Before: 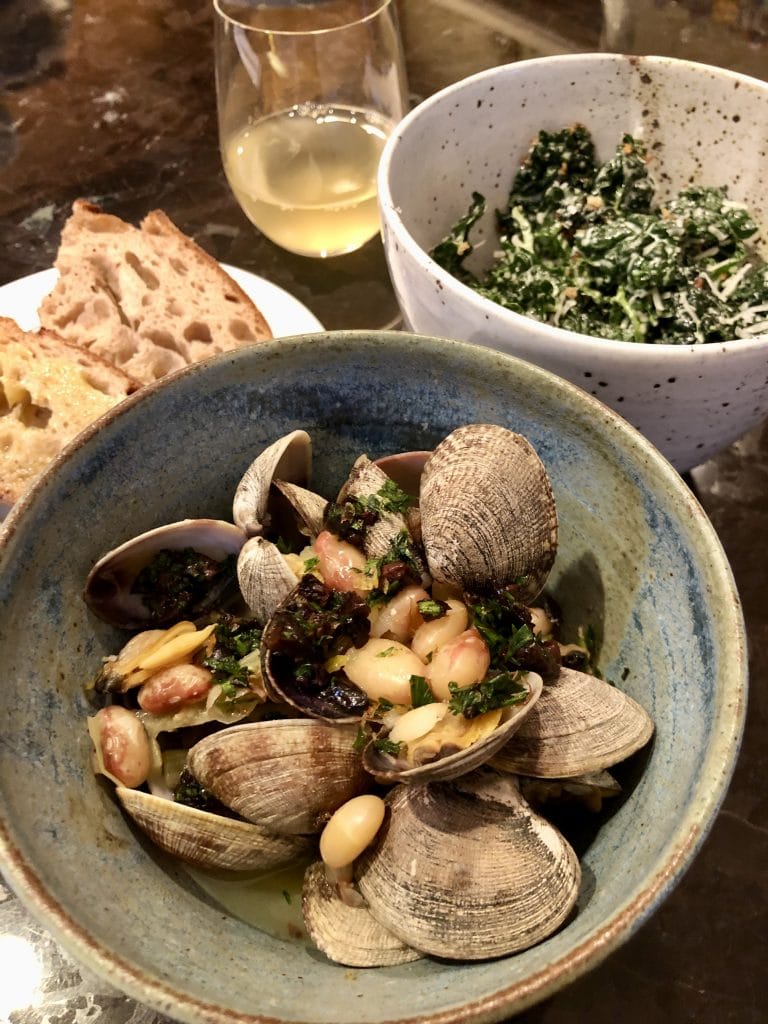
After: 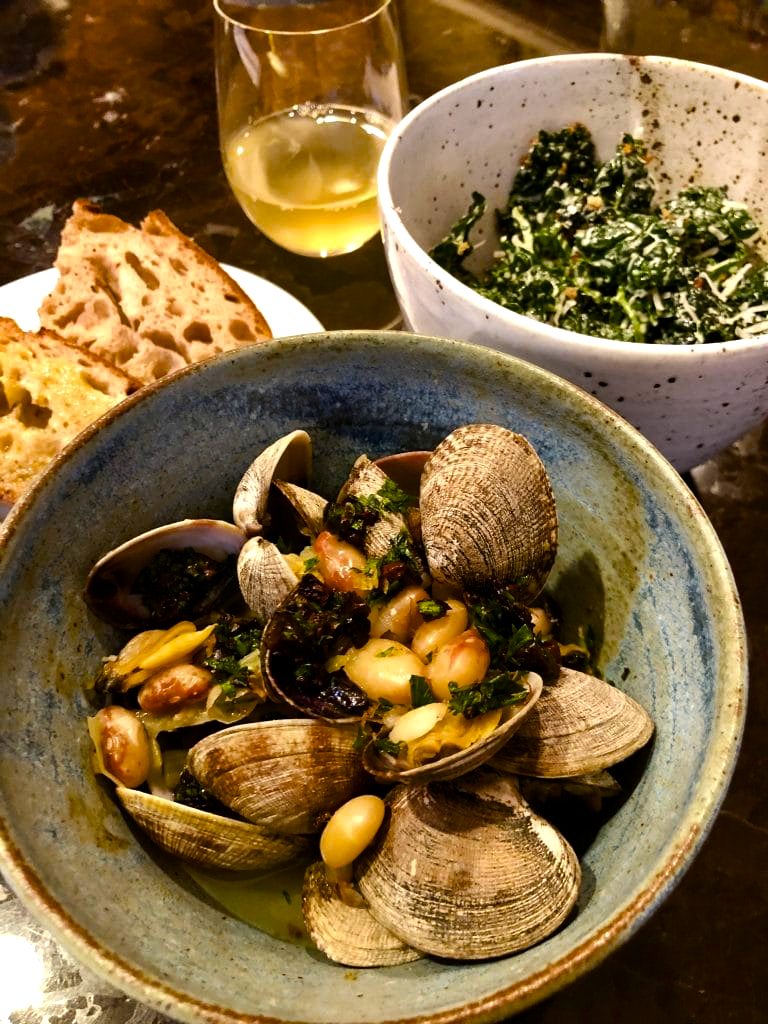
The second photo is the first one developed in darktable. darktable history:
color balance rgb: perceptual saturation grading › global saturation 28.226%, perceptual saturation grading › mid-tones 12.599%, perceptual saturation grading › shadows 10.467%, global vibrance 9.876%, contrast 15.556%, saturation formula JzAzBz (2021)
contrast equalizer: y [[0.5 ×6], [0.5 ×6], [0.5, 0.5, 0.501, 0.545, 0.707, 0.863], [0 ×6], [0 ×6]]
